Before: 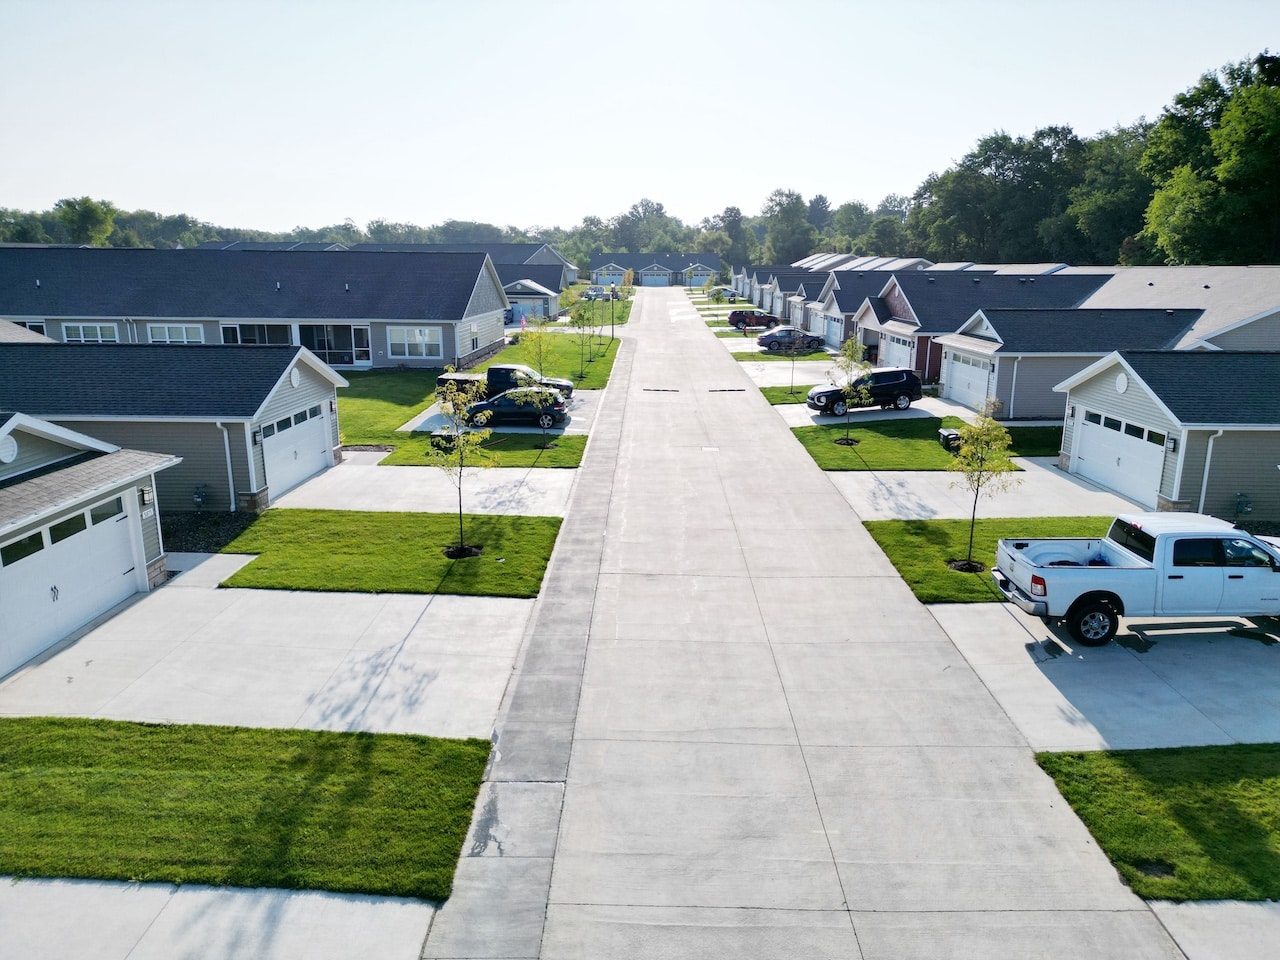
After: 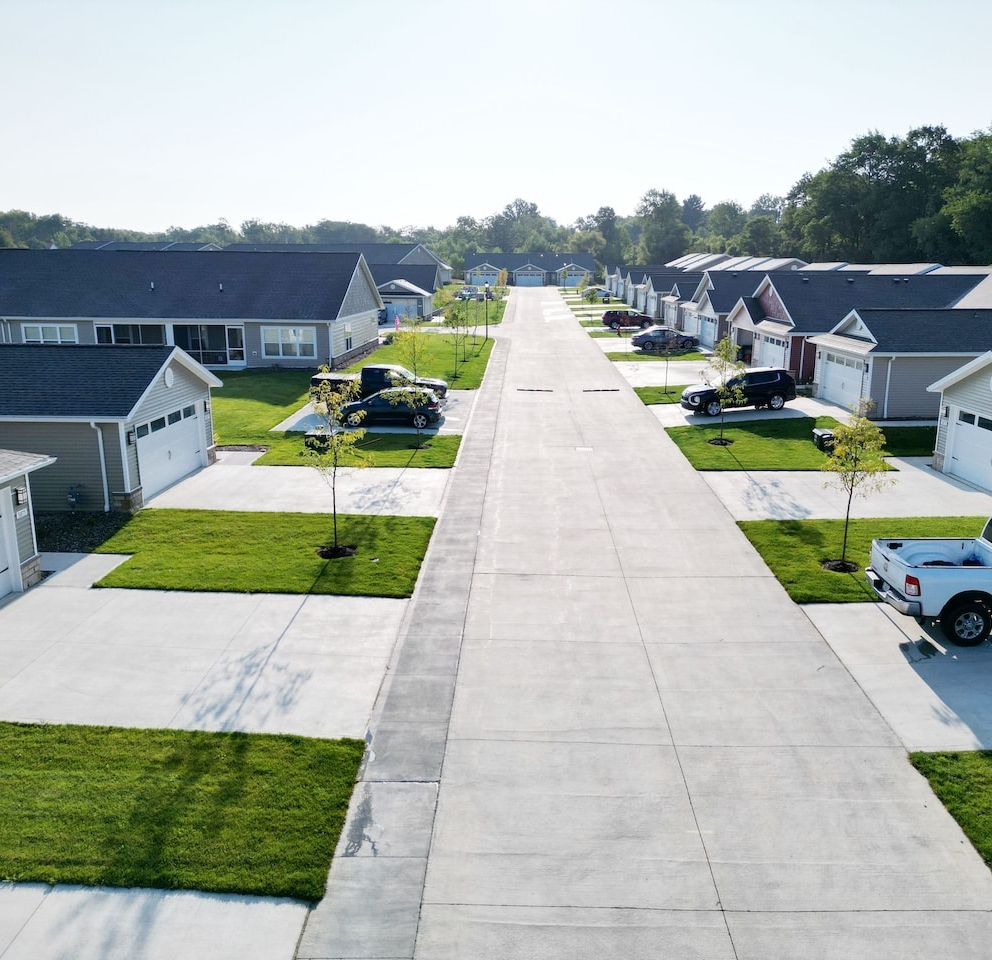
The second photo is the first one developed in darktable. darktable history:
tone curve: preserve colors none
crop: left 9.884%, right 12.613%
